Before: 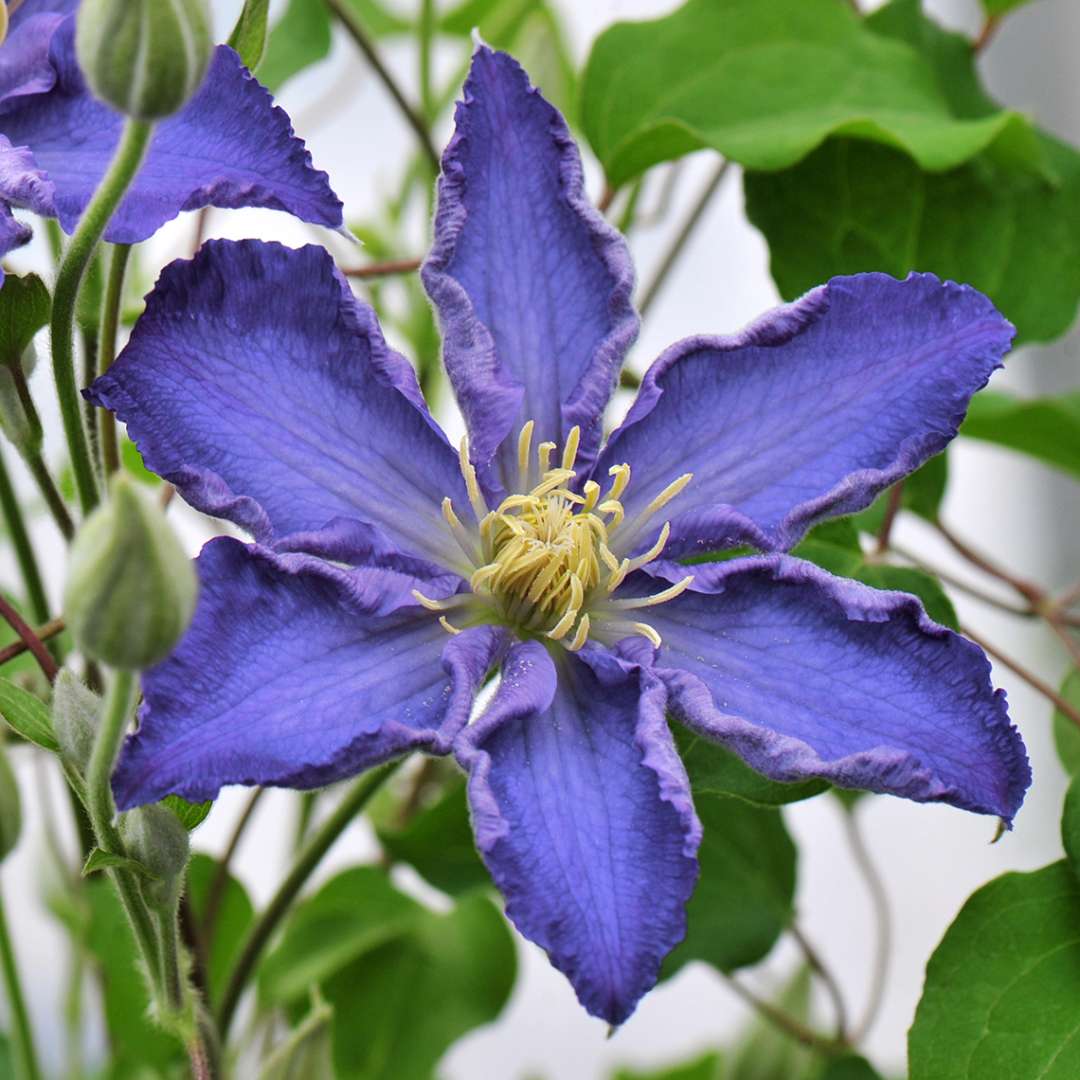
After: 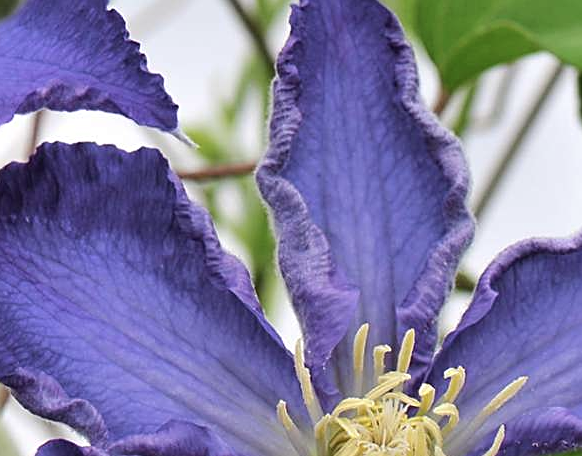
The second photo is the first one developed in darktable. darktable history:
sharpen: on, module defaults
color contrast: green-magenta contrast 0.84, blue-yellow contrast 0.86
crop: left 15.306%, top 9.065%, right 30.789%, bottom 48.638%
